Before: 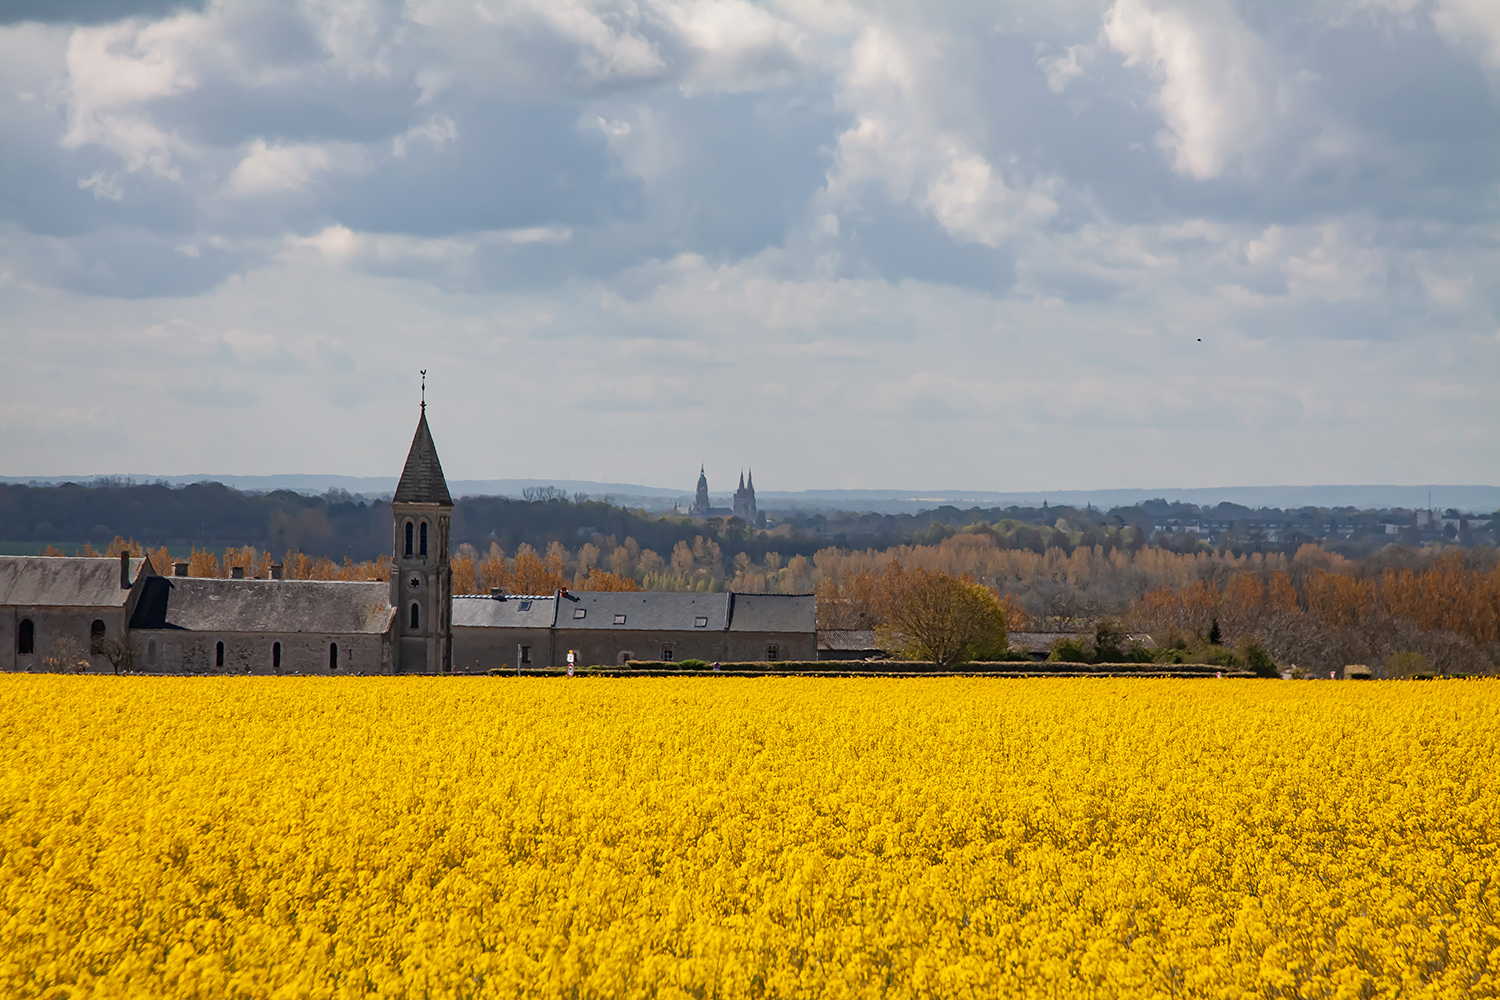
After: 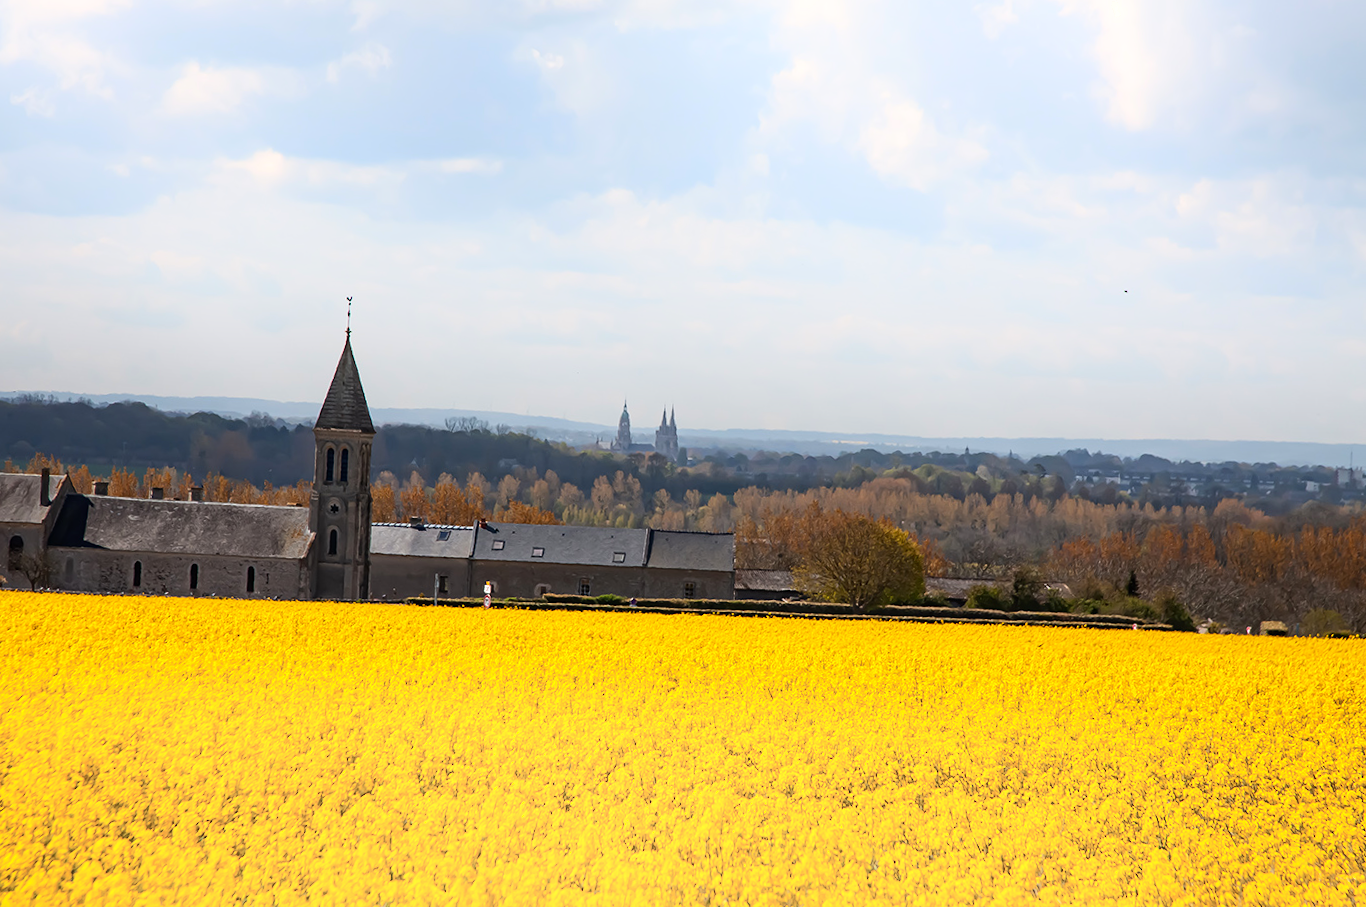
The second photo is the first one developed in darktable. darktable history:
crop and rotate: angle -1.83°, left 3.125%, top 4.234%, right 1.482%, bottom 0.759%
color correction: highlights b* -0.011, saturation 1.11
tone equalizer: -8 EV -0.447 EV, -7 EV -0.382 EV, -6 EV -0.314 EV, -5 EV -0.217 EV, -3 EV 0.204 EV, -2 EV 0.31 EV, -1 EV 0.384 EV, +0 EV 0.423 EV, edges refinement/feathering 500, mask exposure compensation -1.57 EV, preserve details no
shadows and highlights: shadows -89.36, highlights 89.96, soften with gaussian
